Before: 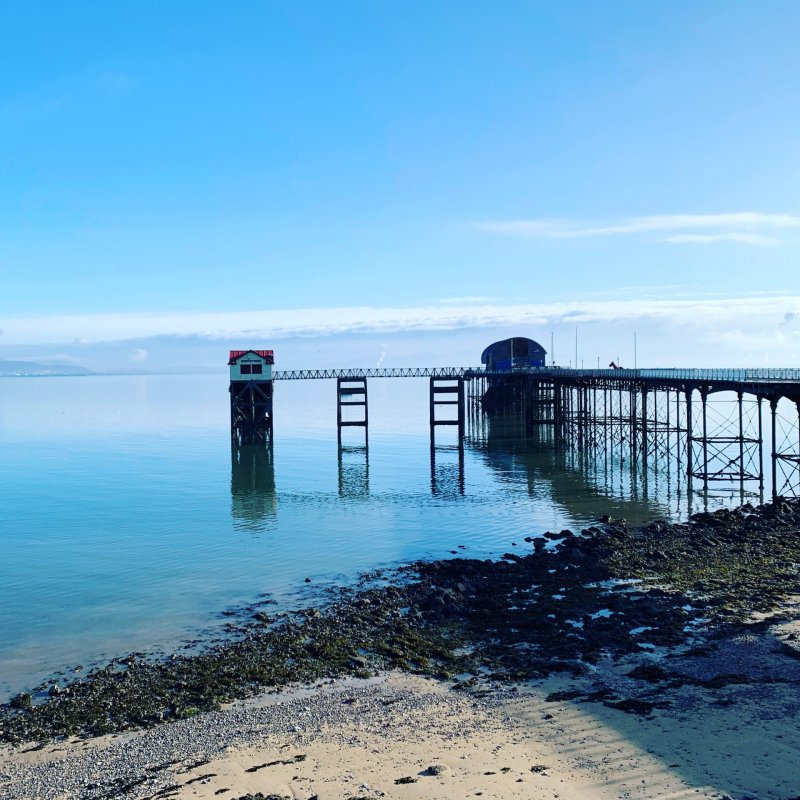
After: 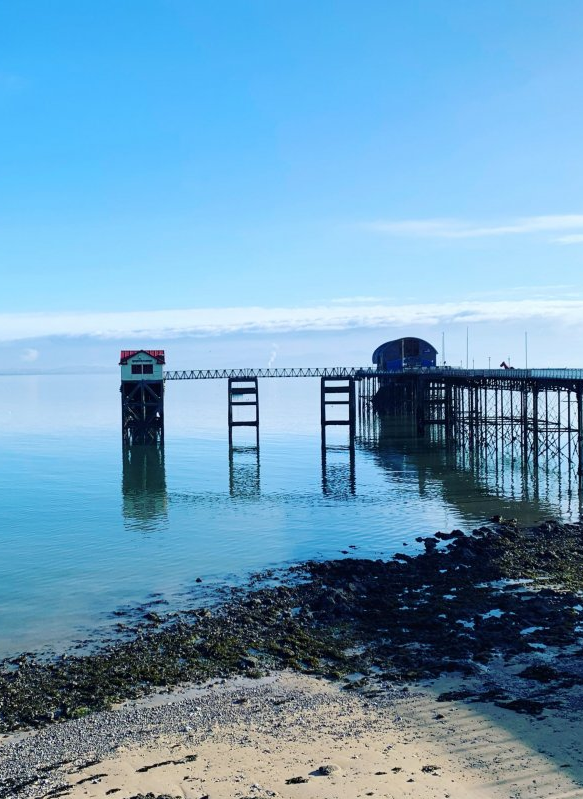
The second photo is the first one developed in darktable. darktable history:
crop: left 13.716%, right 13.361%
